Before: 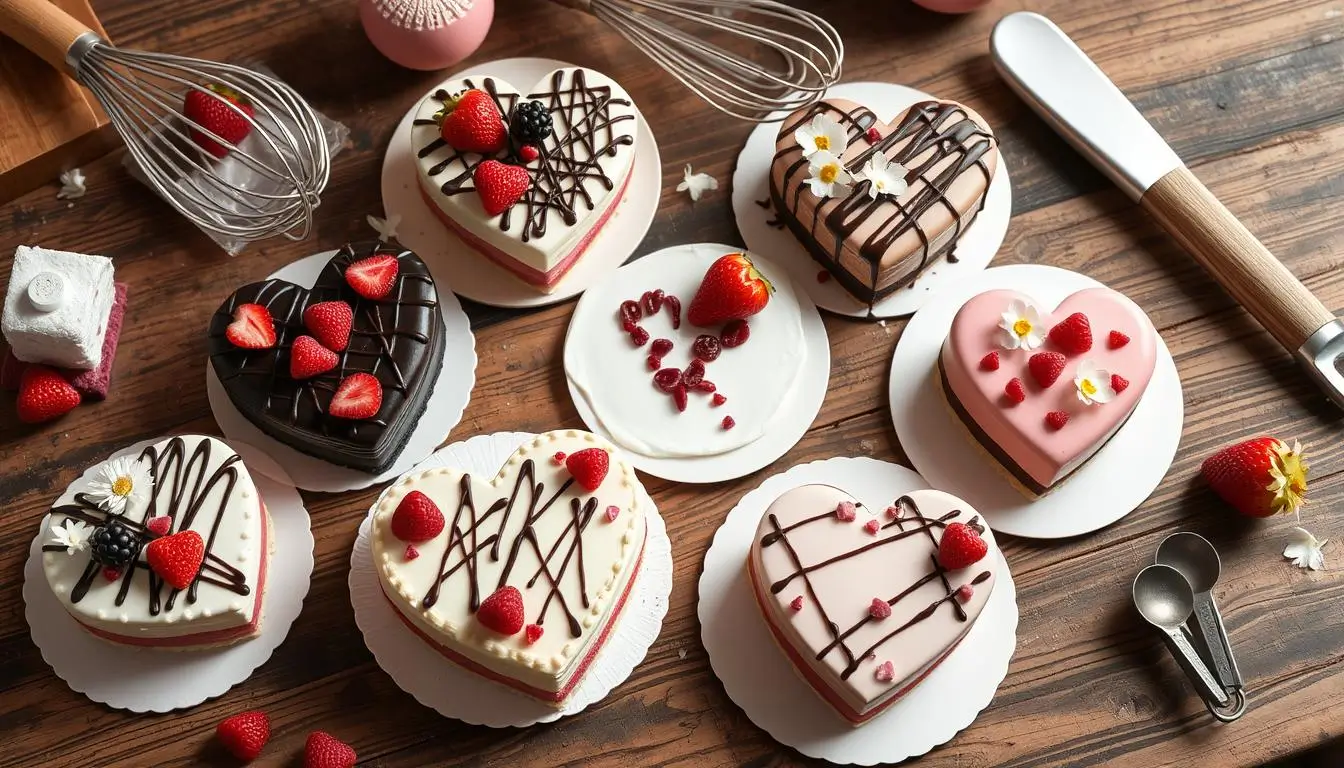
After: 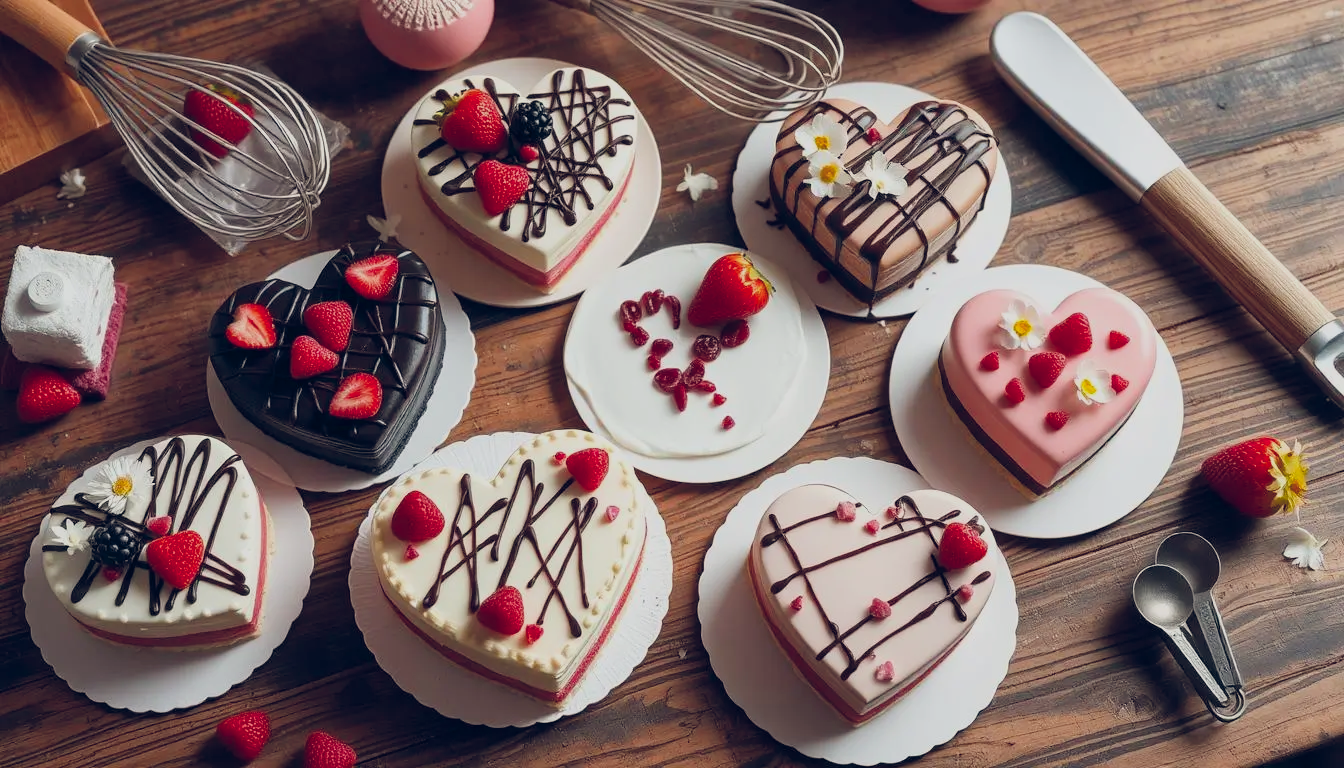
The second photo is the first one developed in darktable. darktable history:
color balance rgb: global offset › luminance 0.398%, global offset › chroma 0.208%, global offset › hue 254.67°, perceptual saturation grading › global saturation 25.452%, perceptual brilliance grading › highlights 4.398%, perceptual brilliance grading › shadows -10.067%
filmic rgb: middle gray luminance 18.3%, black relative exposure -10.44 EV, white relative exposure 3.41 EV, target black luminance 0%, hardness 6.03, latitude 98.72%, contrast 0.844, shadows ↔ highlights balance 0.438%
